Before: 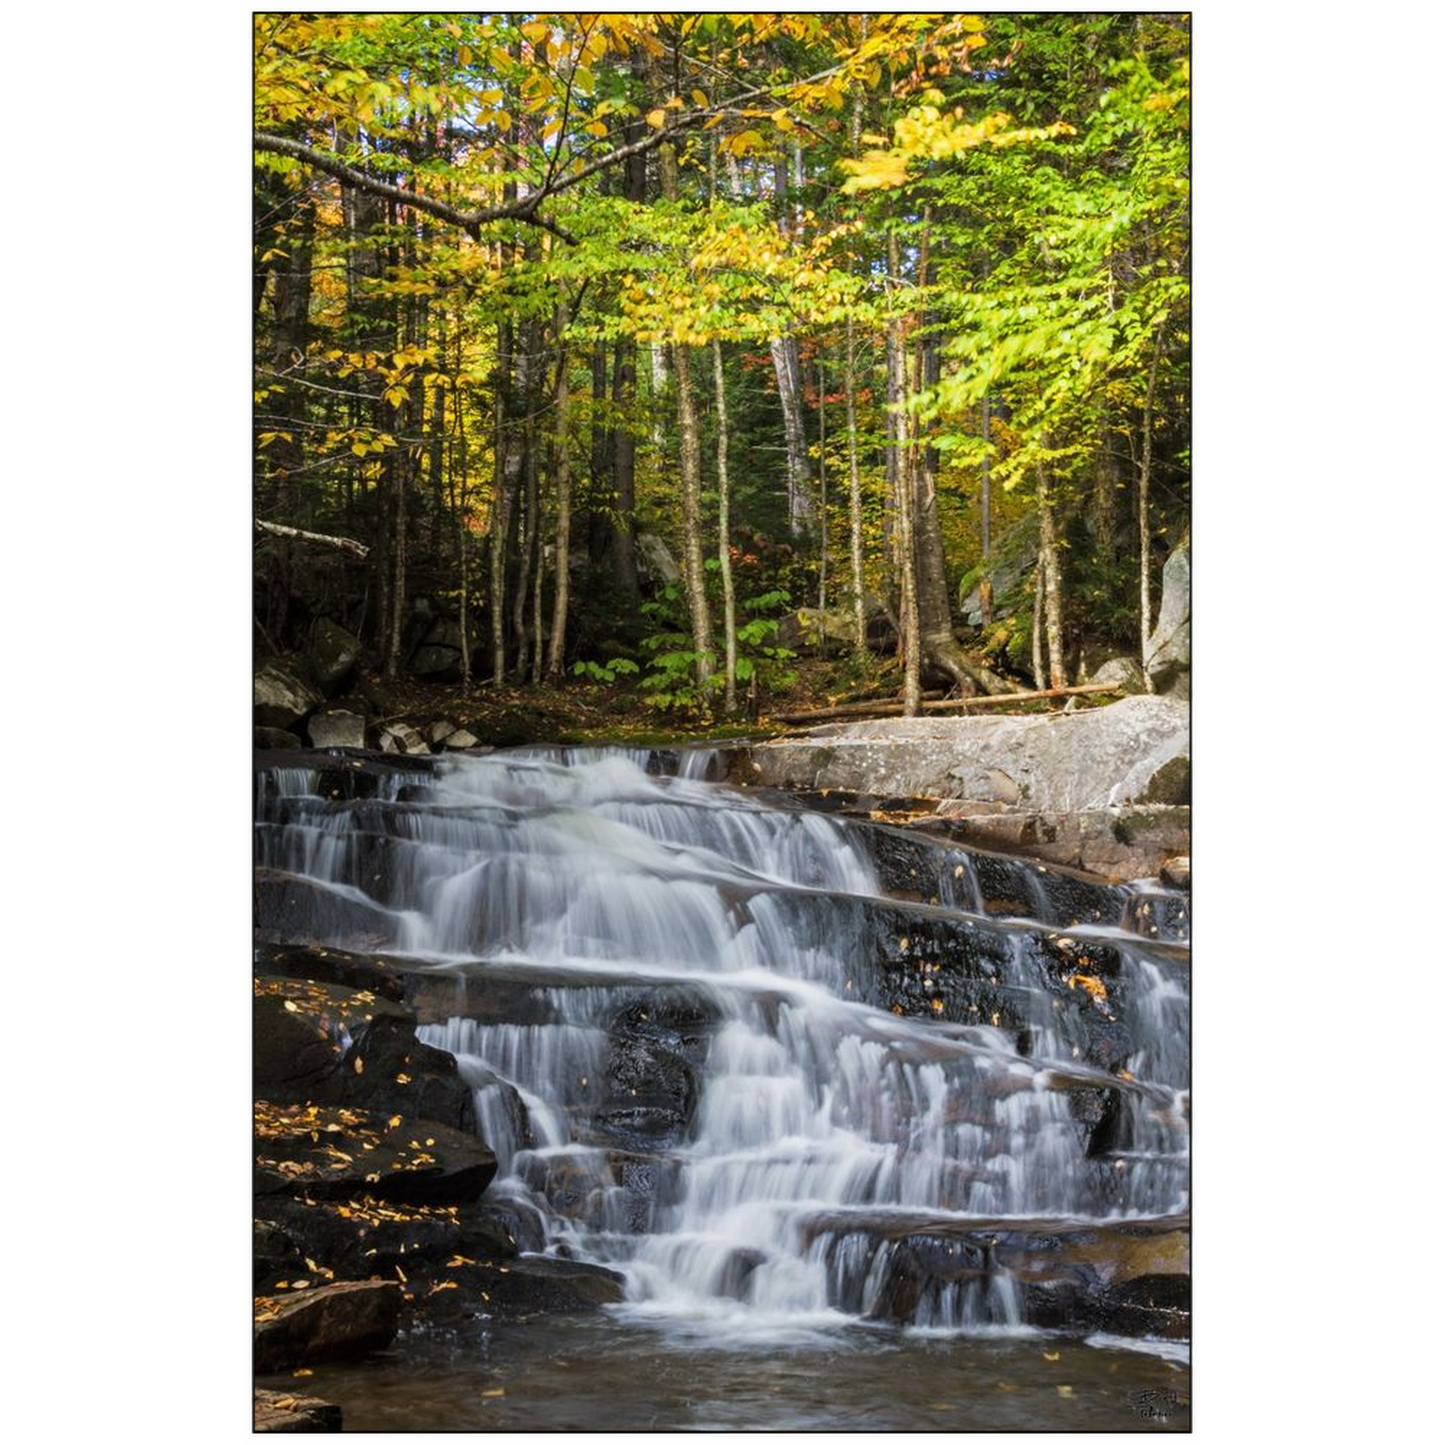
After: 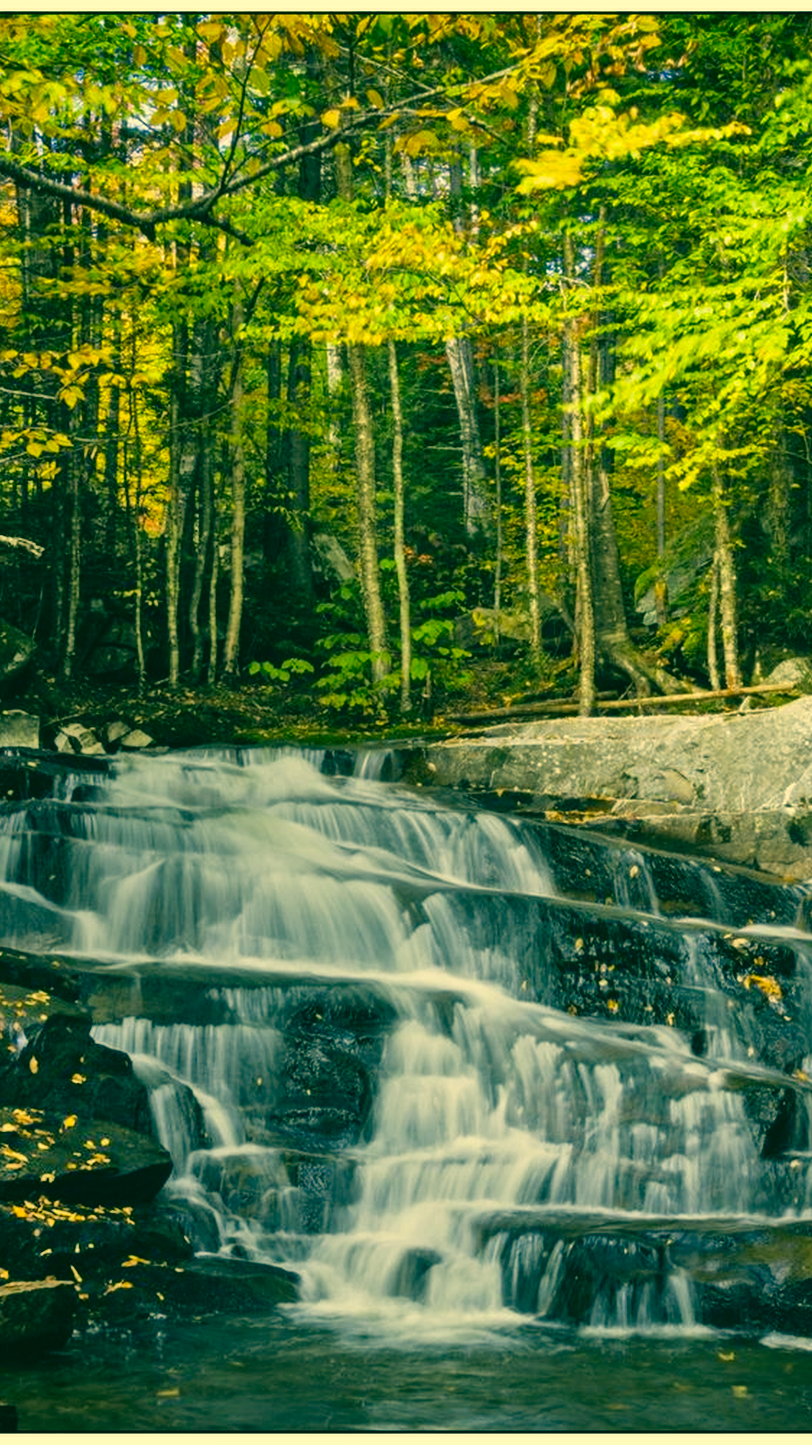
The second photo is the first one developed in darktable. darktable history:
shadows and highlights: shadows 60, soften with gaussian
crop and rotate: left 22.516%, right 21.234%
color correction: highlights a* 1.83, highlights b* 34.02, shadows a* -36.68, shadows b* -5.48
